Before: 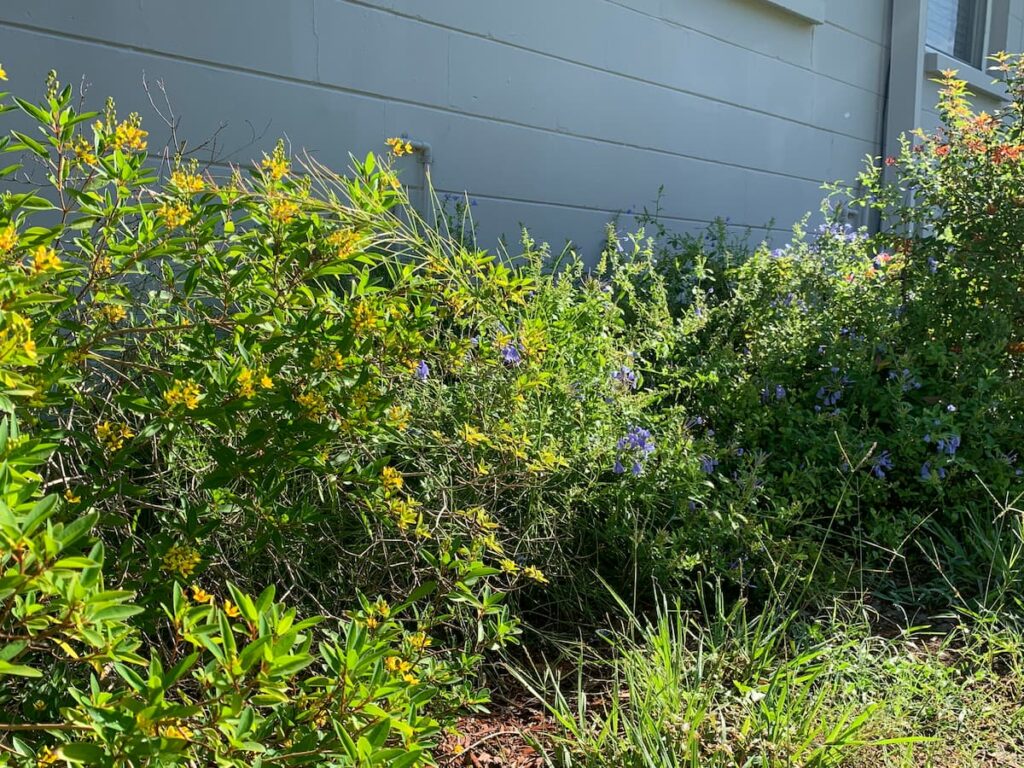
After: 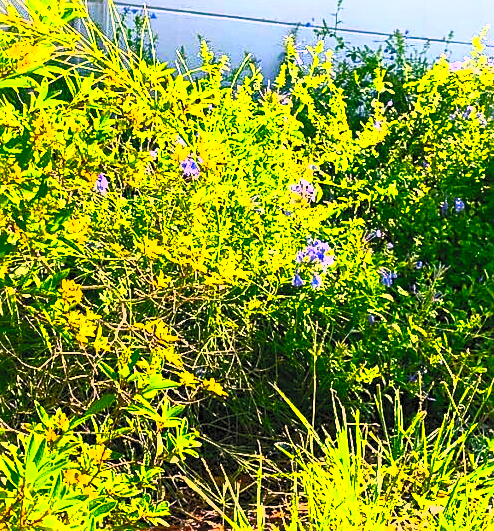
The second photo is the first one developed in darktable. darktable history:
sharpen: on, module defaults
exposure: exposure 0.605 EV, compensate highlight preservation false
color balance rgb: power › luminance -8.994%, highlights gain › chroma 4.545%, highlights gain › hue 30.18°, perceptual saturation grading › global saturation 30.585%
crop: left 31.4%, top 24.453%, right 20.328%, bottom 6.368%
contrast brightness saturation: contrast 0.993, brightness 1, saturation 0.996
